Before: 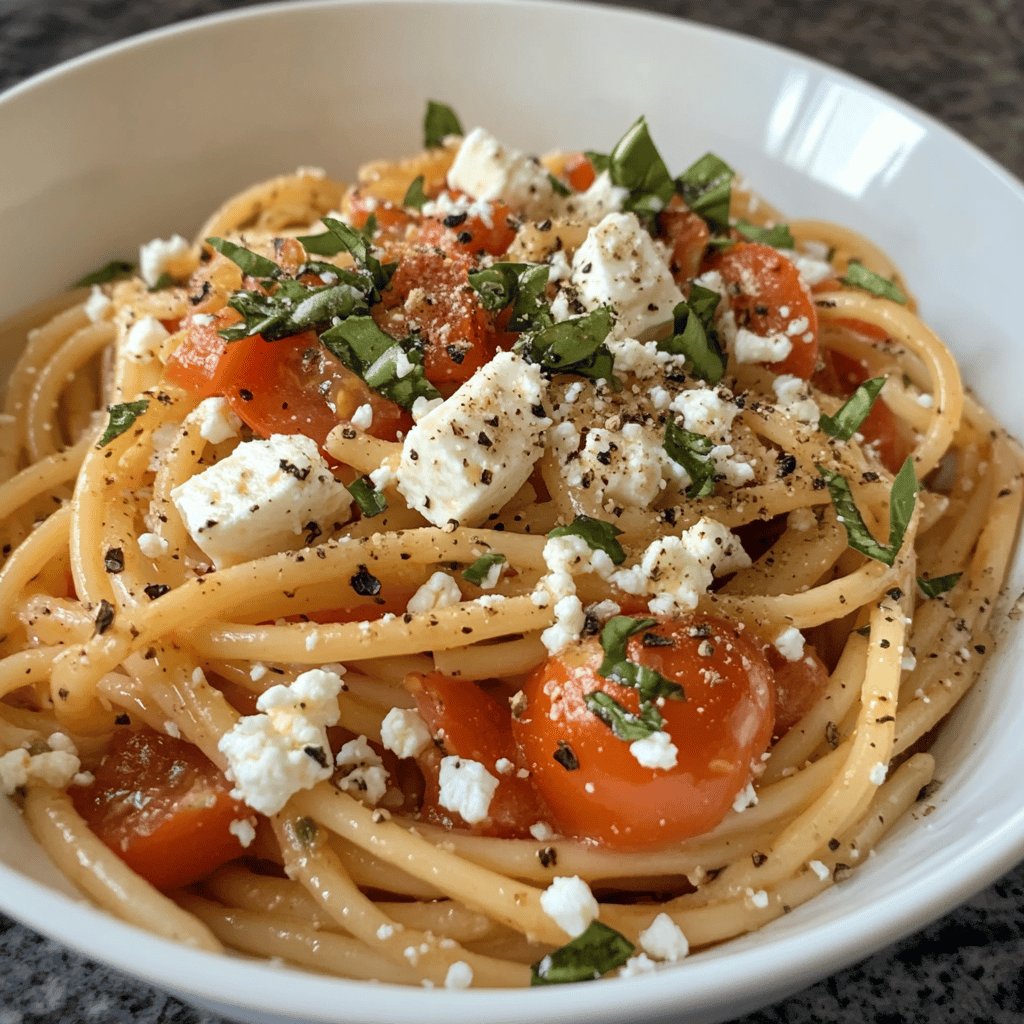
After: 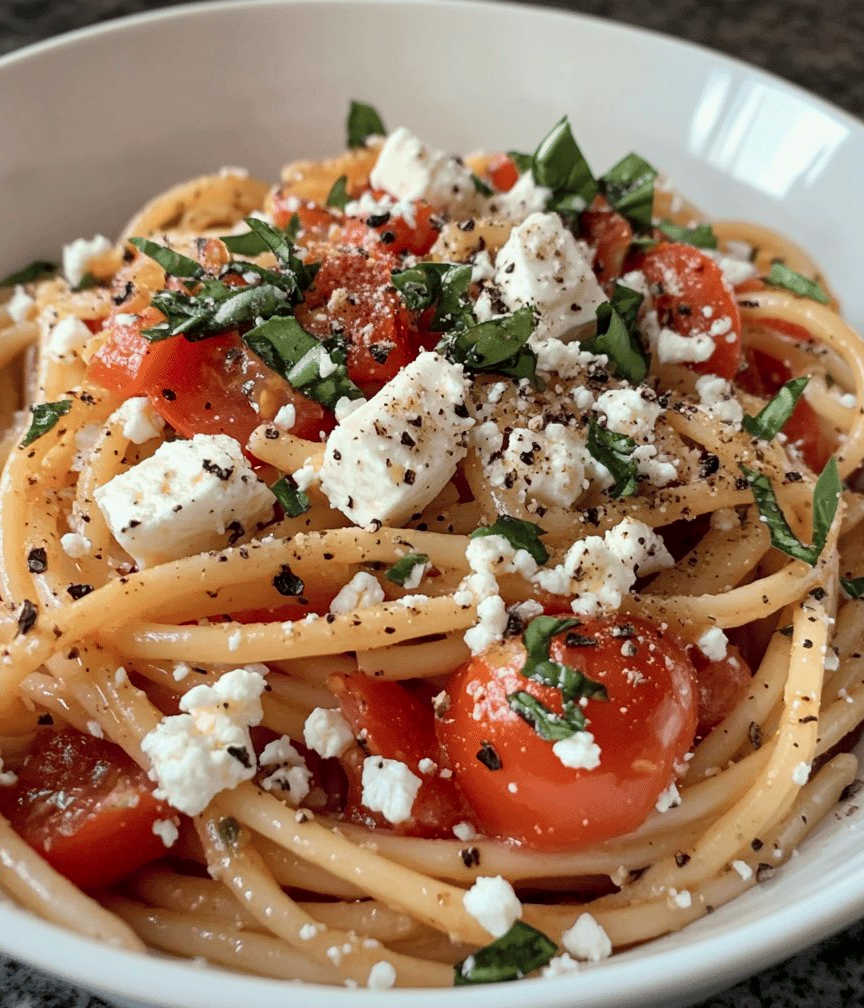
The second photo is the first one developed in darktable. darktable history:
crop: left 7.598%, right 7.873%
contrast brightness saturation: contrast 0.11, saturation -0.17
tone curve: curves: ch0 [(0, 0) (0.059, 0.027) (0.162, 0.125) (0.304, 0.279) (0.547, 0.532) (0.828, 0.815) (1, 0.983)]; ch1 [(0, 0) (0.23, 0.166) (0.34, 0.308) (0.371, 0.337) (0.429, 0.411) (0.477, 0.462) (0.499, 0.498) (0.529, 0.537) (0.559, 0.582) (0.743, 0.798) (1, 1)]; ch2 [(0, 0) (0.431, 0.414) (0.498, 0.503) (0.524, 0.528) (0.568, 0.546) (0.6, 0.597) (0.634, 0.645) (0.728, 0.742) (1, 1)], color space Lab, independent channels, preserve colors none
